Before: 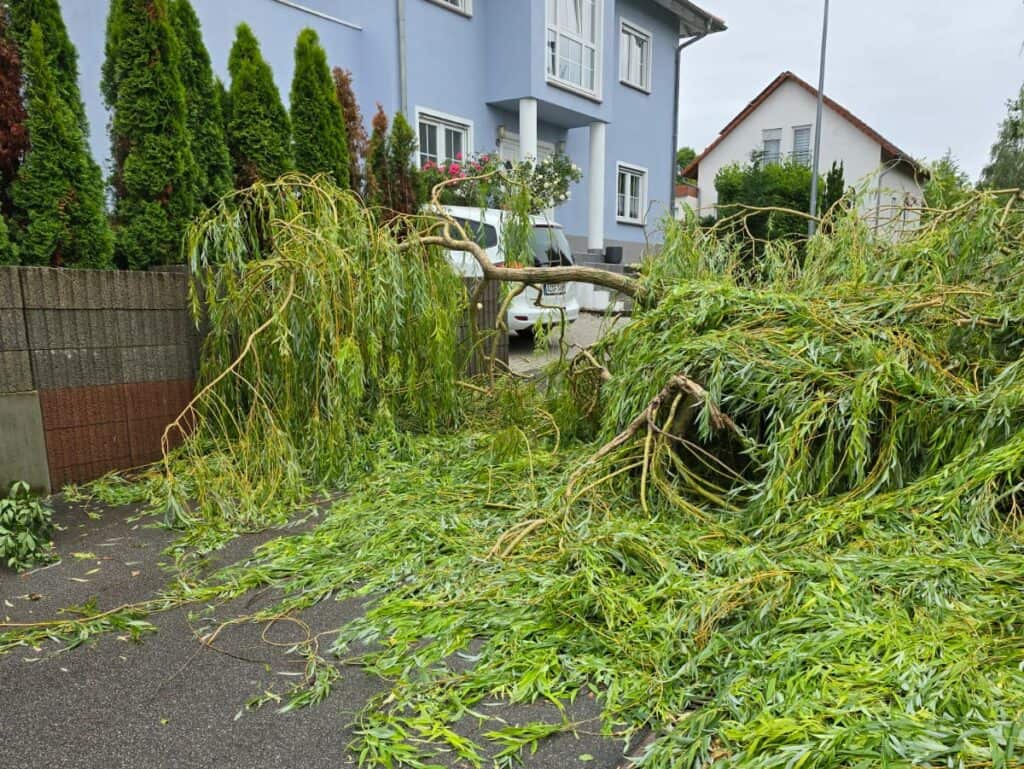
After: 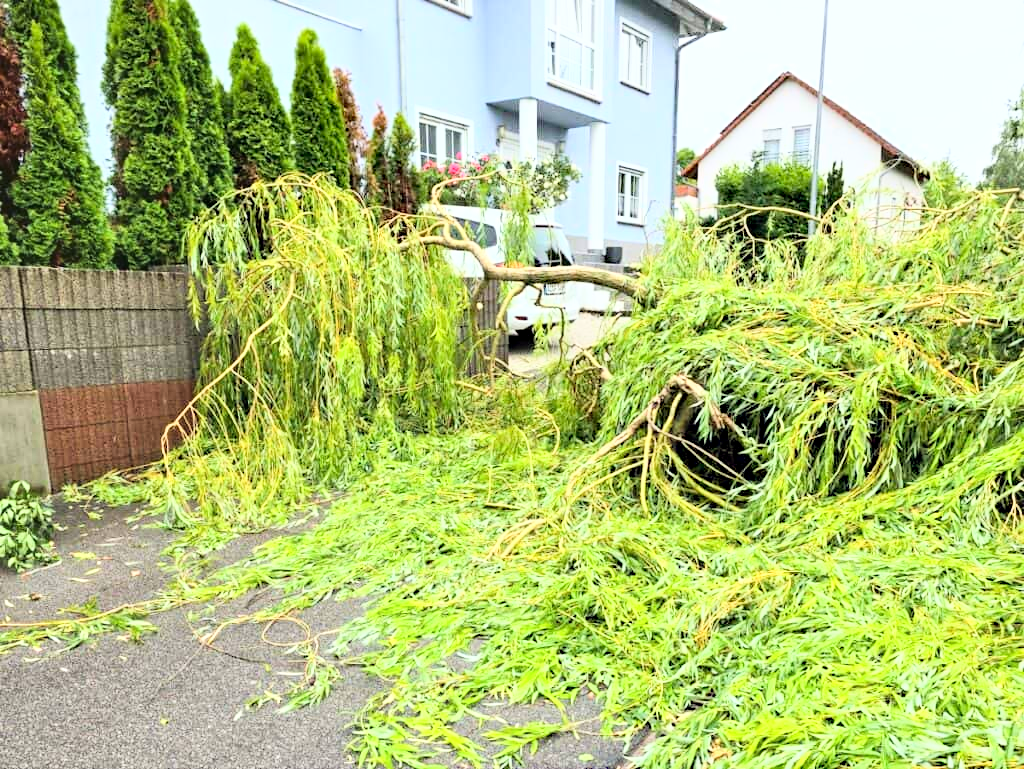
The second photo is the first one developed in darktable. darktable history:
base curve: curves: ch0 [(0, 0) (0.026, 0.03) (0.109, 0.232) (0.351, 0.748) (0.669, 0.968) (1, 1)], fusion 1
color balance rgb: perceptual saturation grading › global saturation 0.642%
